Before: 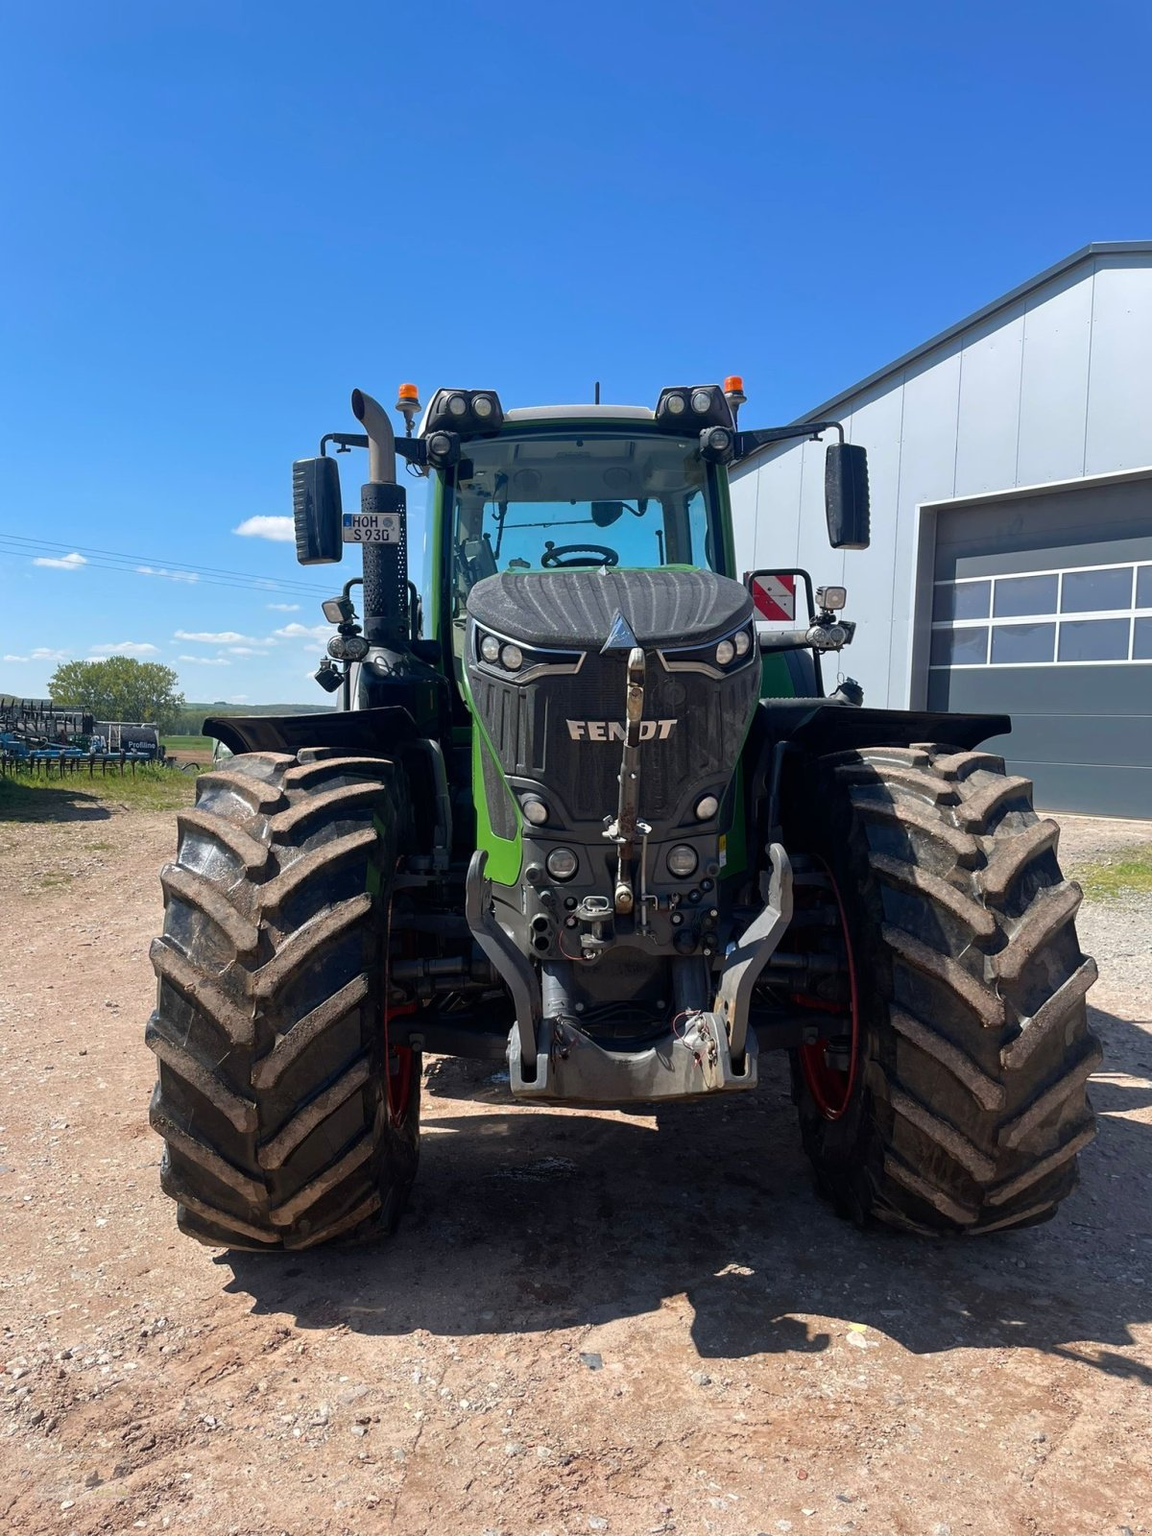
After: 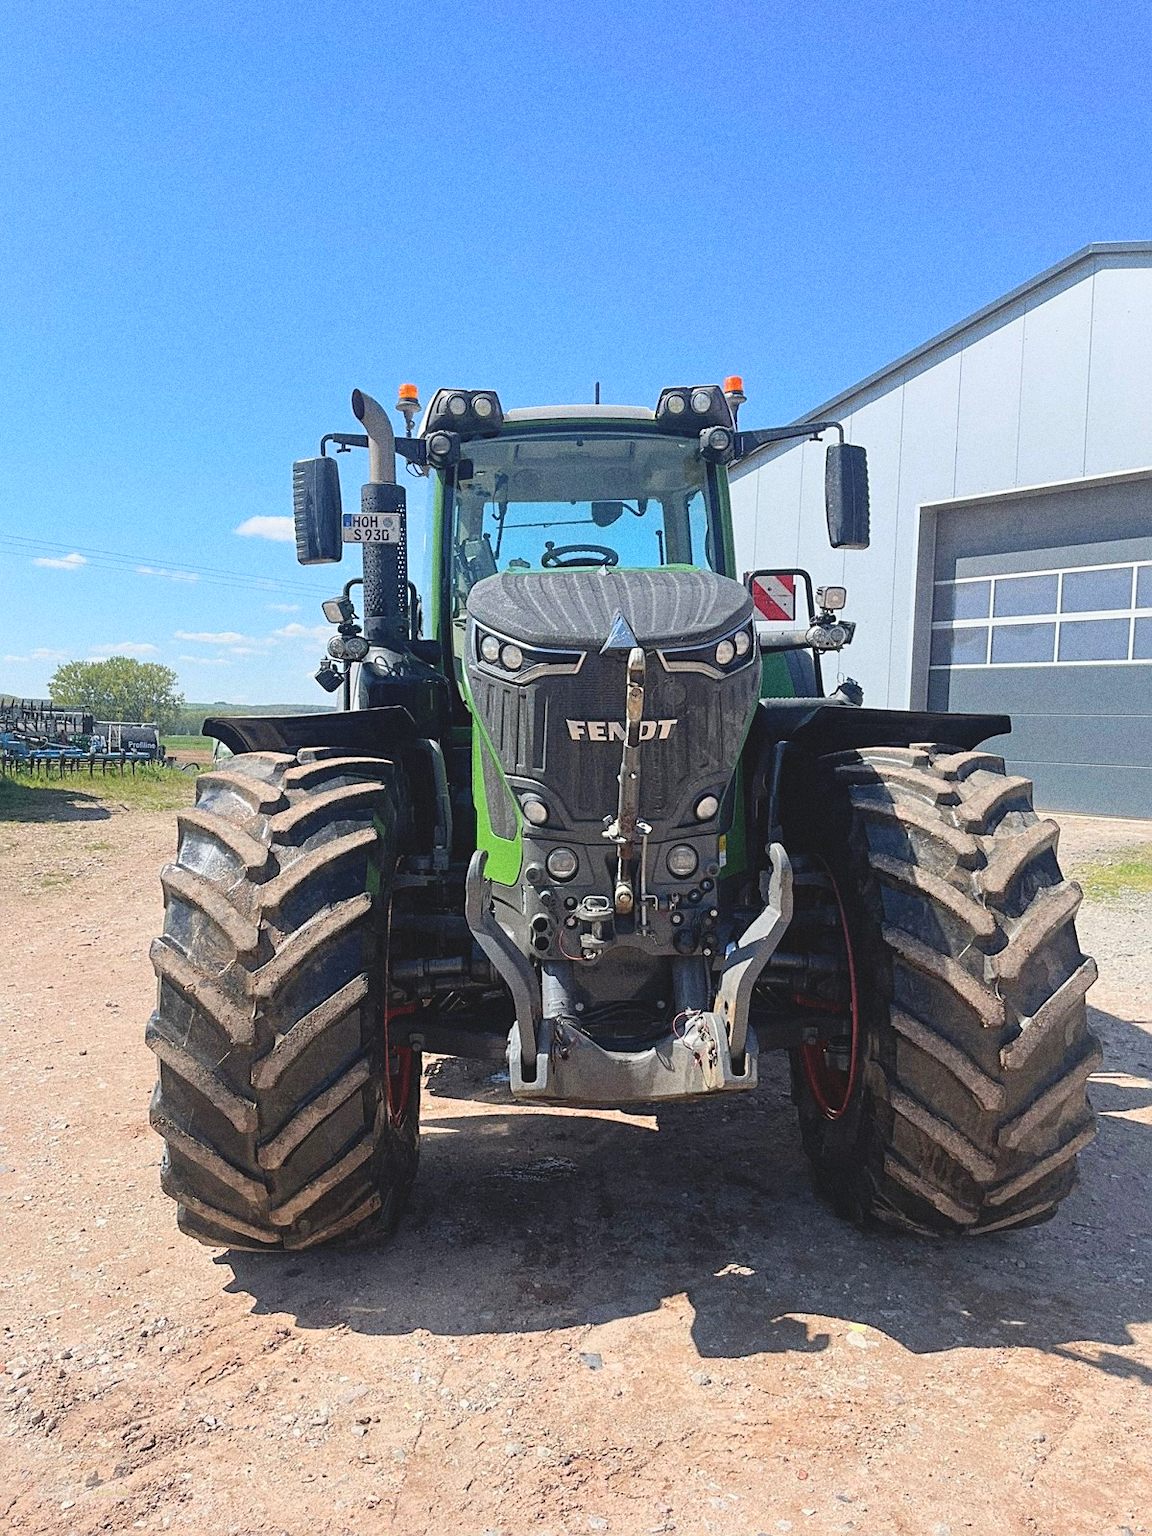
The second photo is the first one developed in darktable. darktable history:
sharpen: on, module defaults
tone curve: curves: ch0 [(0, 0) (0.004, 0.001) (0.133, 0.151) (0.325, 0.399) (0.475, 0.579) (0.832, 0.902) (1, 1)], color space Lab, linked channels, preserve colors none
grain: coarseness 9.61 ISO, strength 35.62%
contrast brightness saturation: contrast -0.15, brightness 0.05, saturation -0.12
